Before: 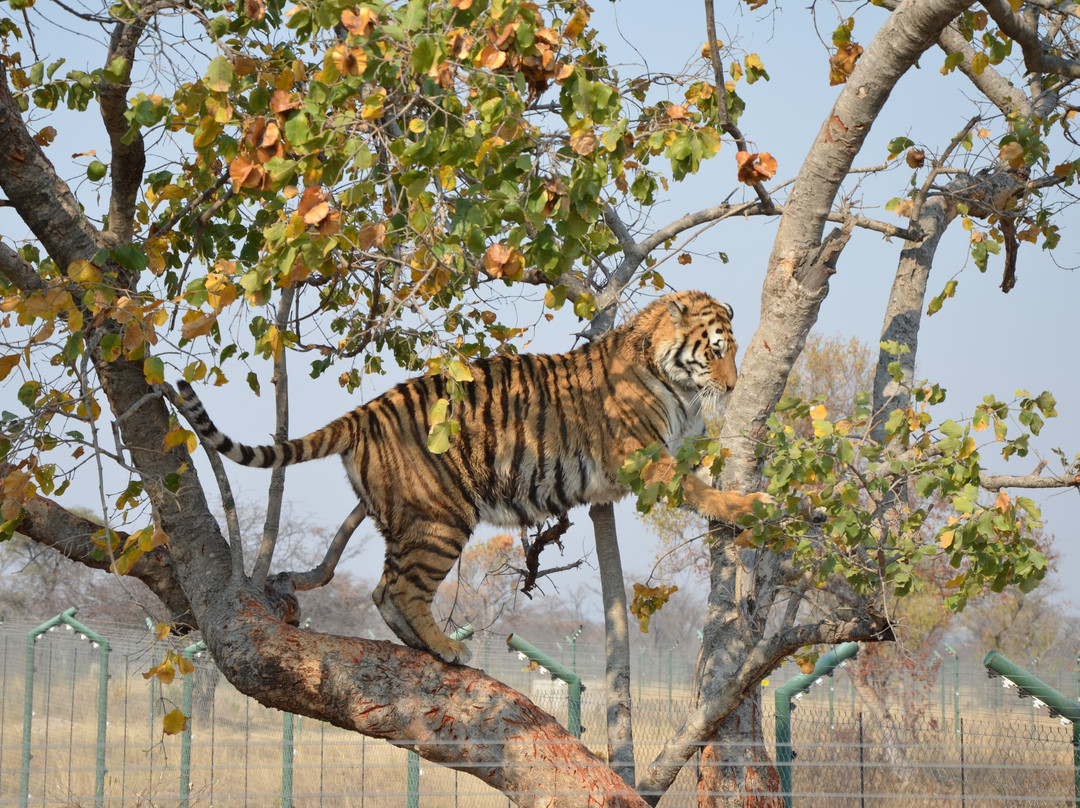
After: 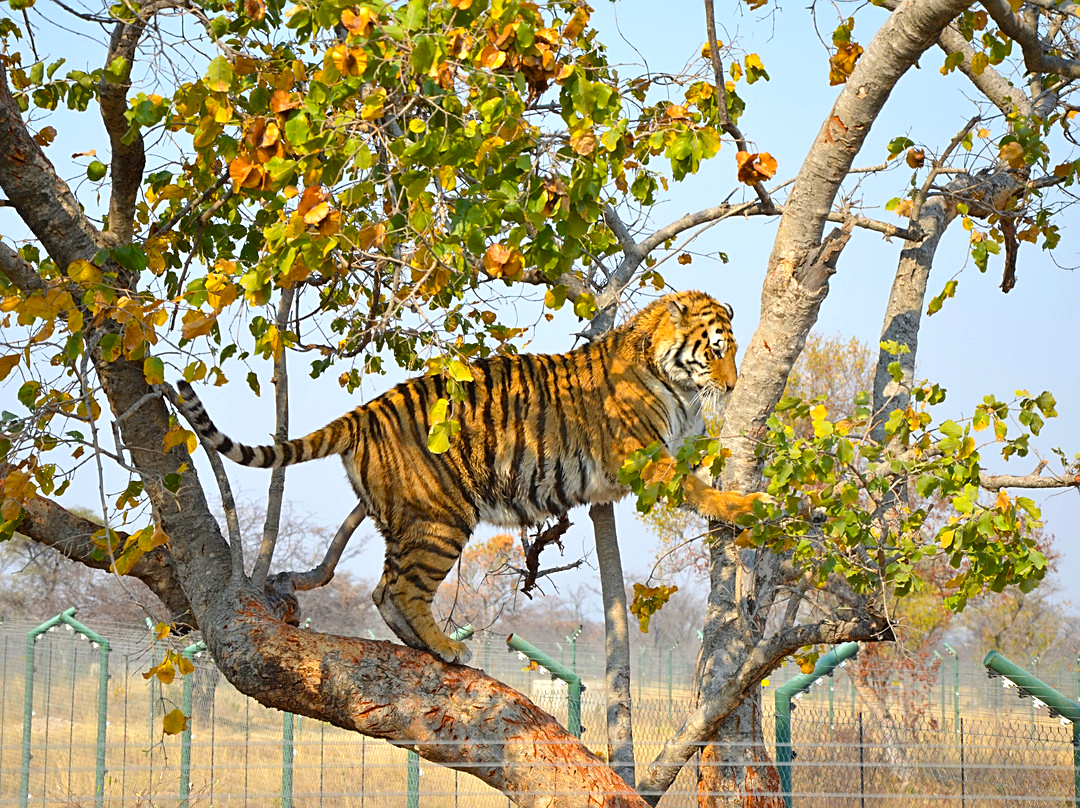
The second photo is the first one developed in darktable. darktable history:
sharpen: on, module defaults
color balance rgb: perceptual saturation grading › global saturation 36%, perceptual brilliance grading › global brilliance 10%, global vibrance 20%
